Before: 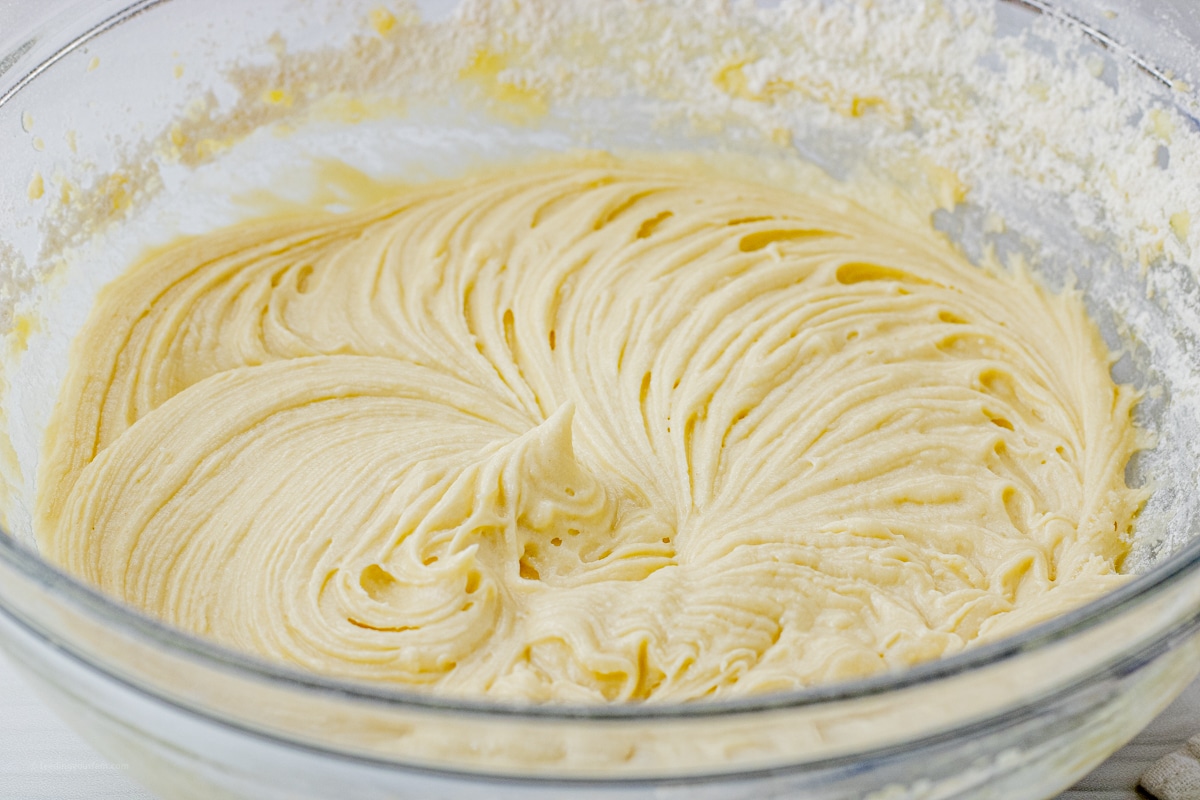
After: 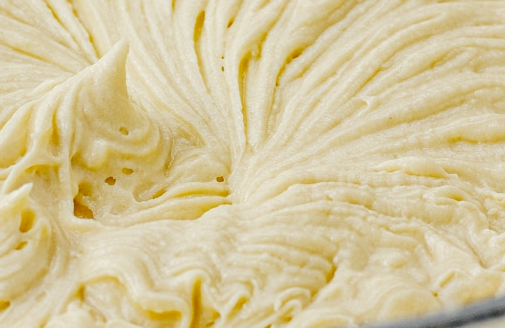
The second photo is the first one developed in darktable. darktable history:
local contrast: on, module defaults
crop: left 37.221%, top 45.169%, right 20.63%, bottom 13.777%
